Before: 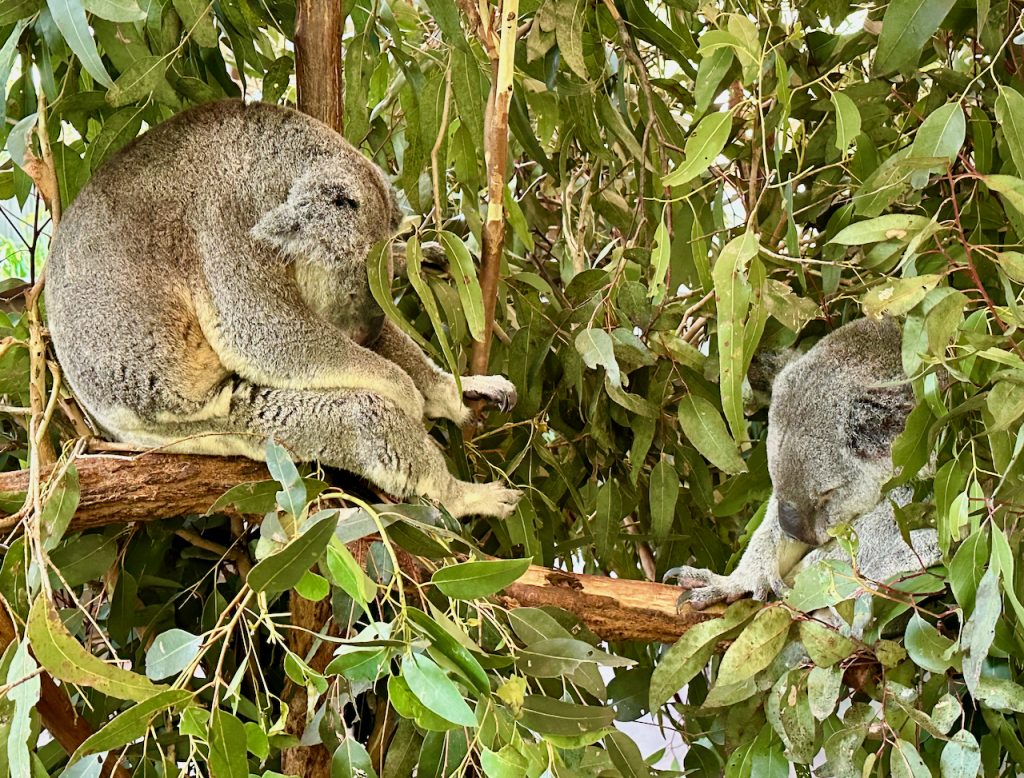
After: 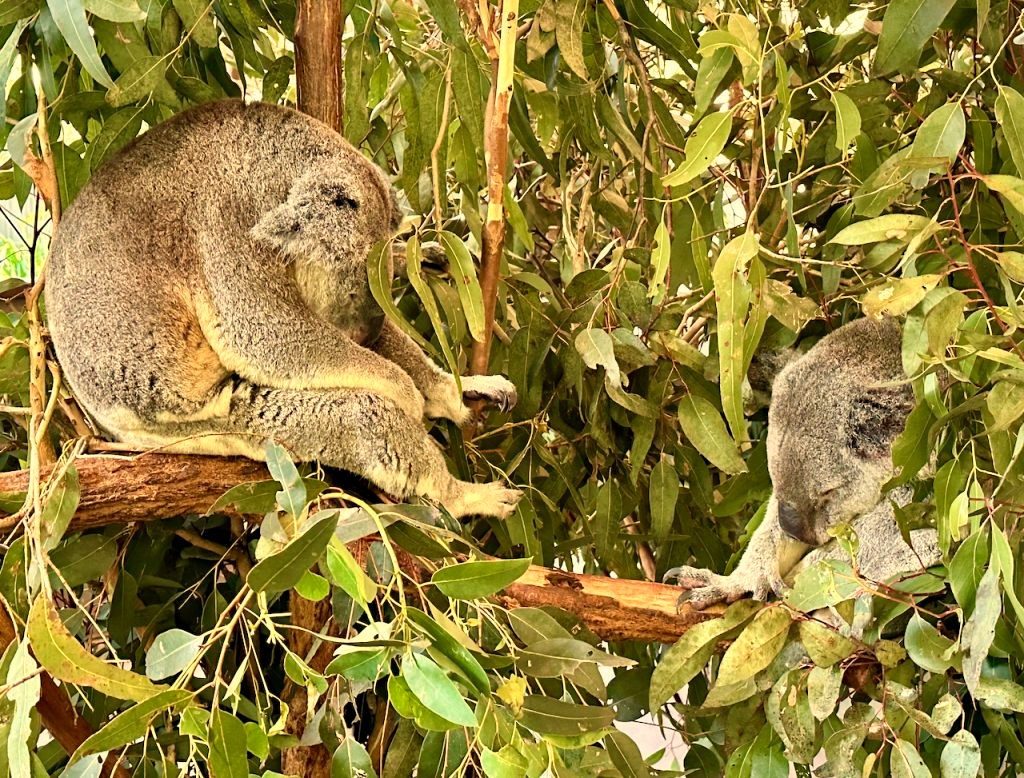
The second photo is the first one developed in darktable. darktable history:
white balance: red 1.123, blue 0.83
haze removal: compatibility mode true, adaptive false
exposure: exposure 0.15 EV, compensate highlight preservation false
